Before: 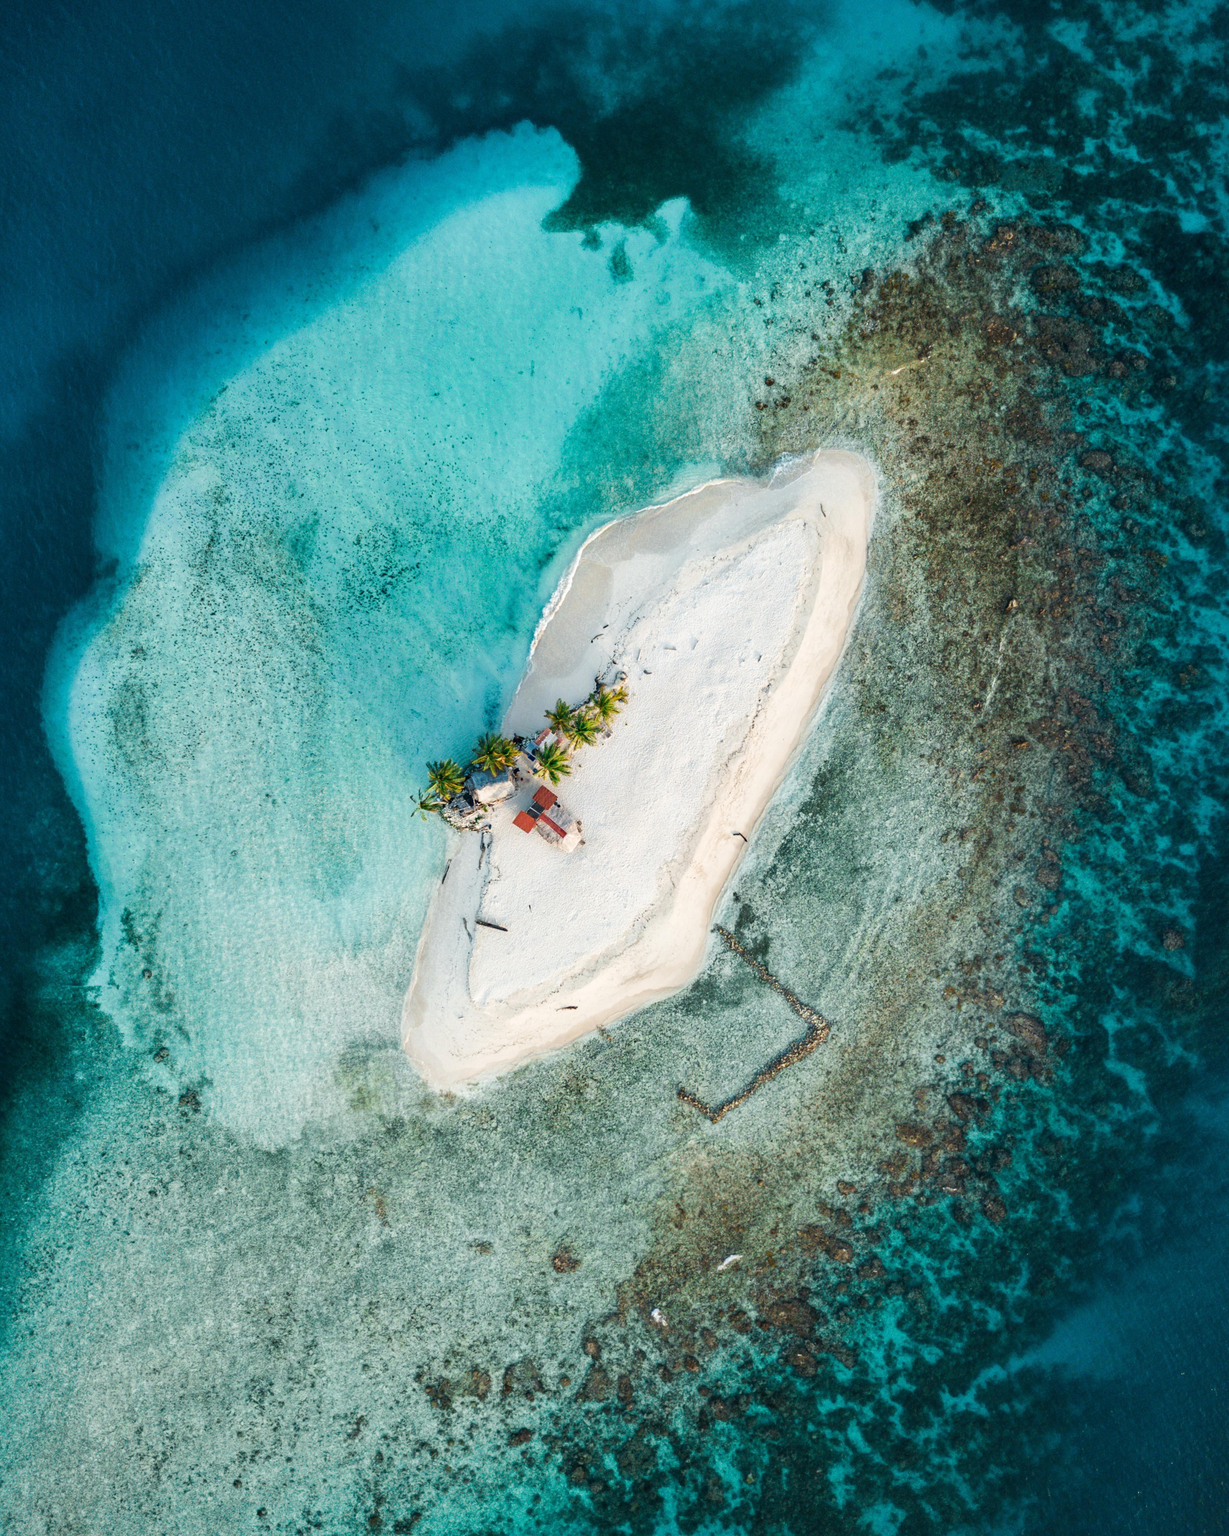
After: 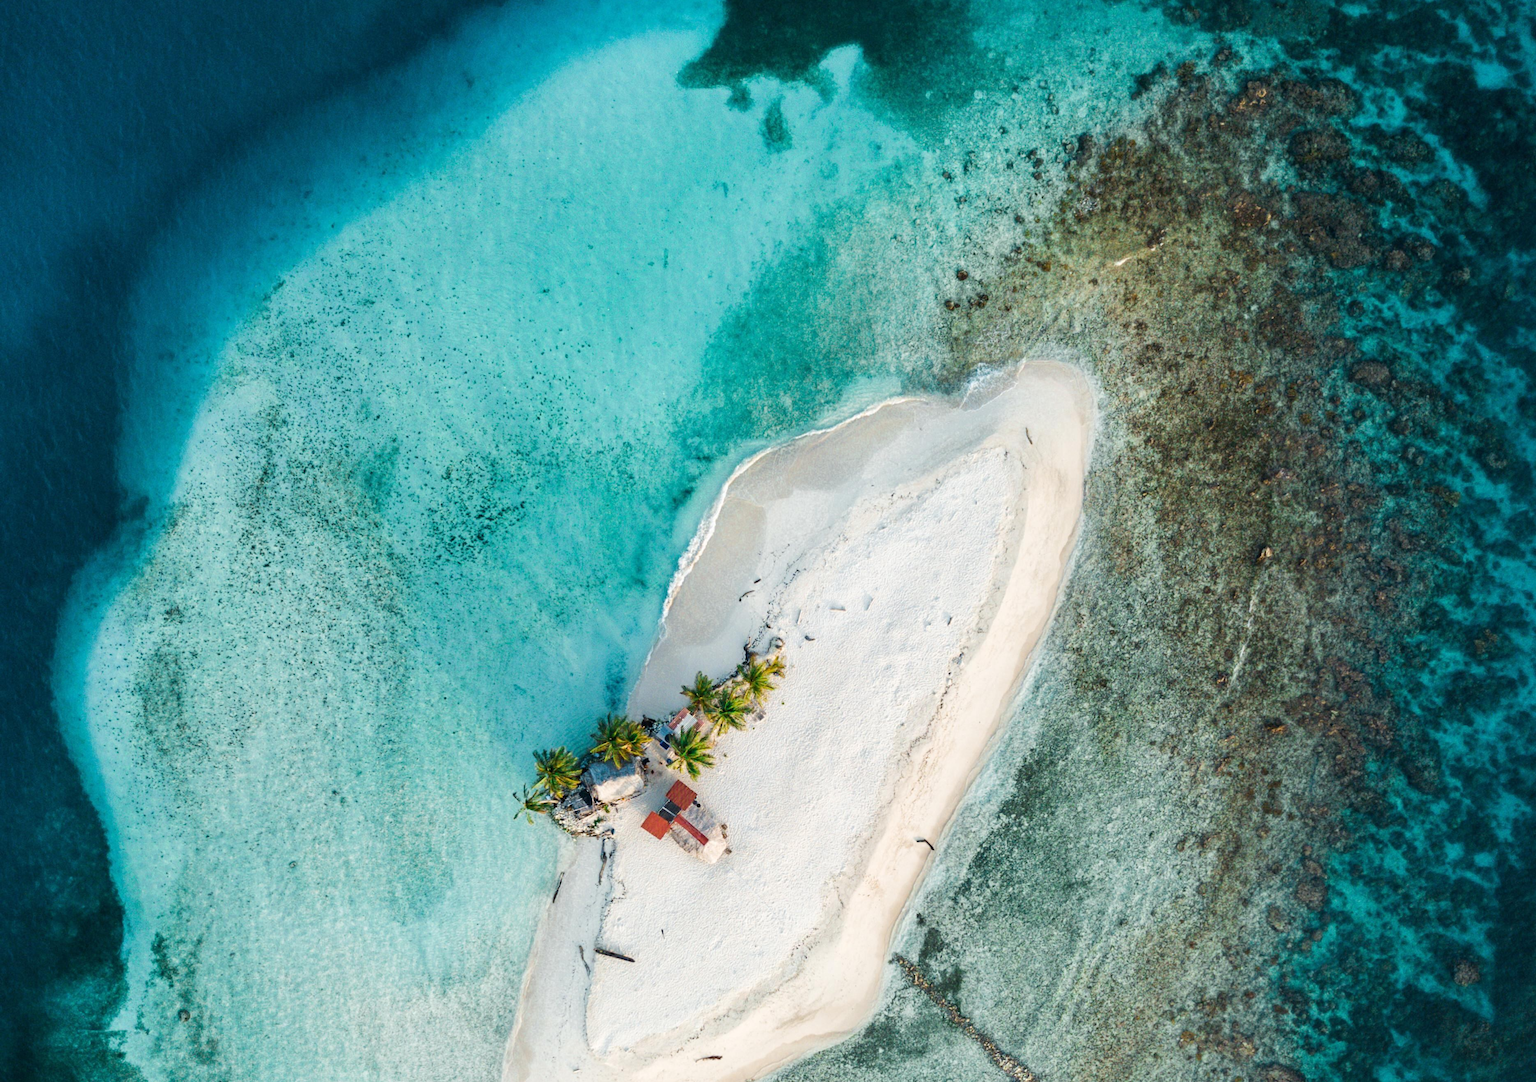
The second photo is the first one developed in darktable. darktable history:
crop and rotate: top 10.54%, bottom 33.079%
